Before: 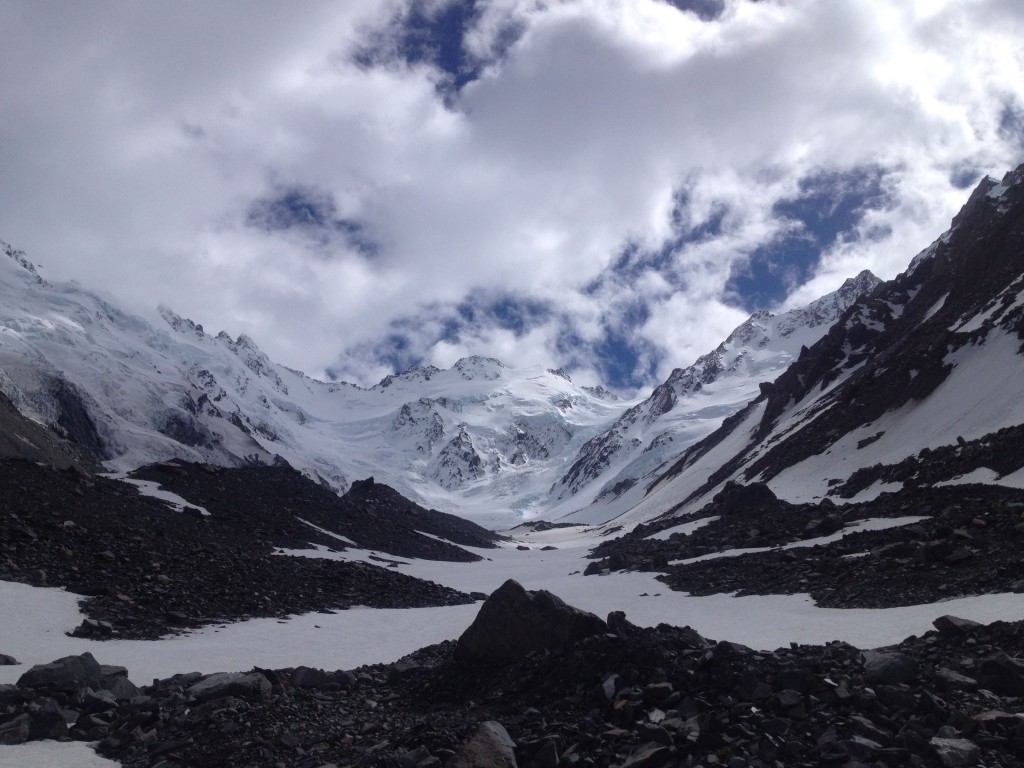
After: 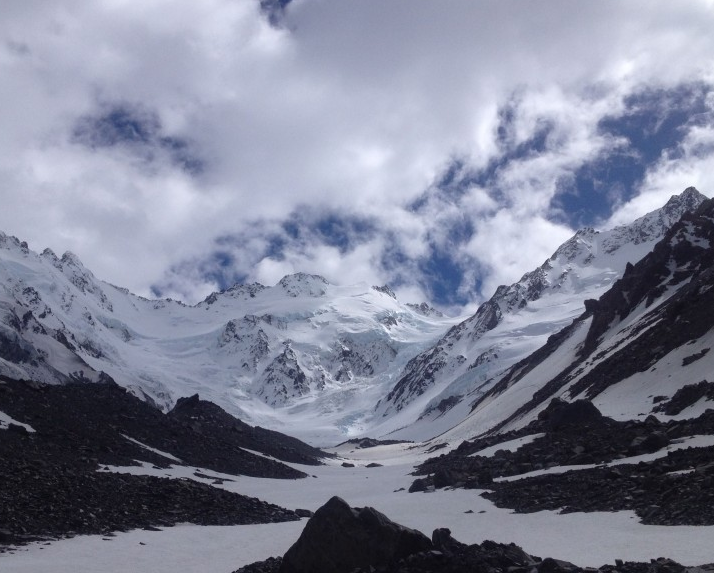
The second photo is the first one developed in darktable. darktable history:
crop and rotate: left 17.171%, top 10.855%, right 13.005%, bottom 14.41%
